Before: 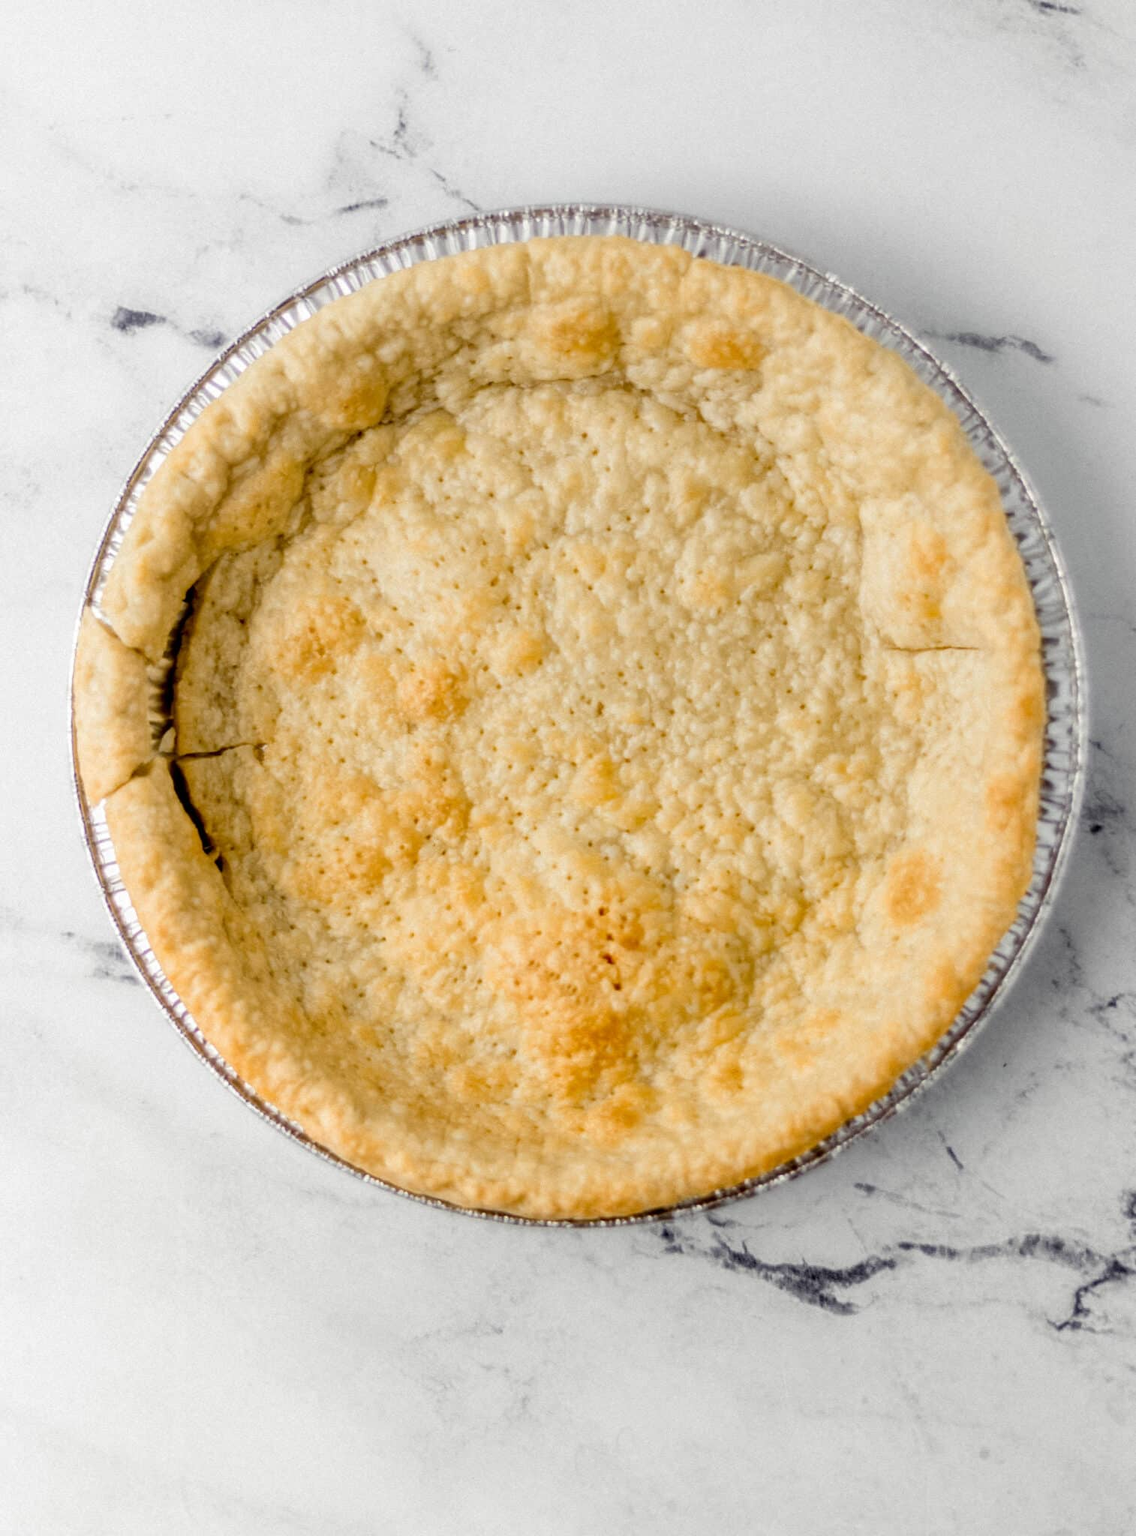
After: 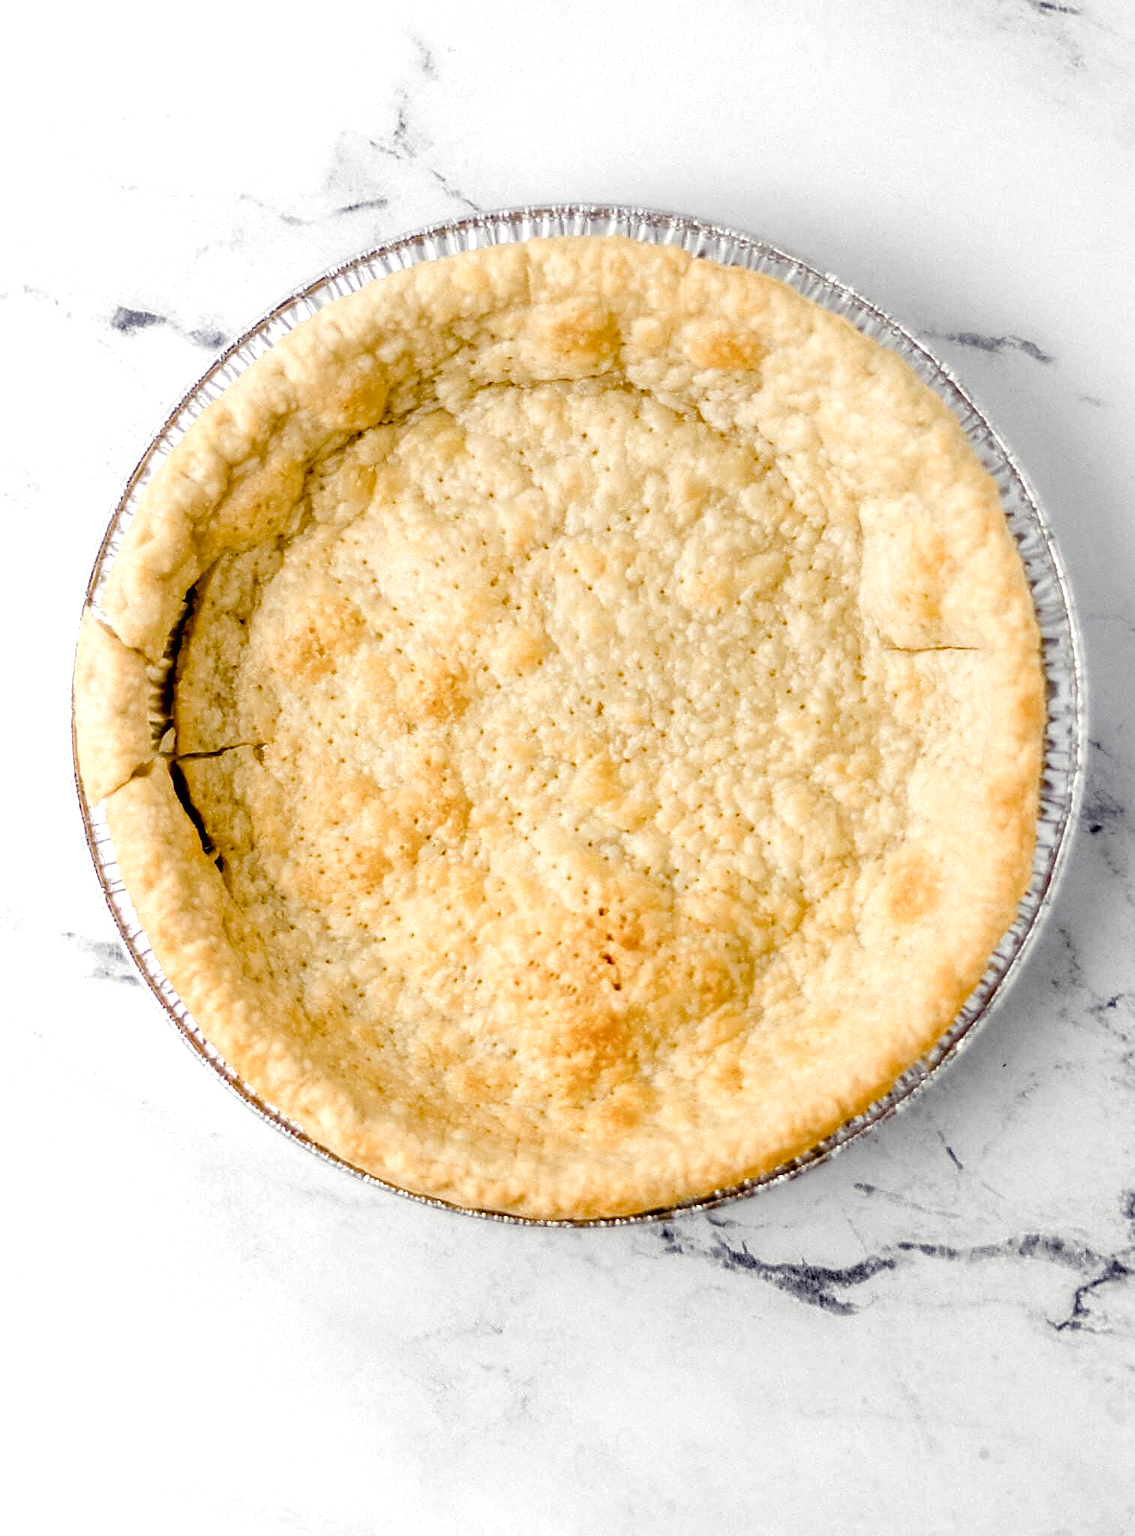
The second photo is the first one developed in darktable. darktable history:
sharpen: radius 1.4, amount 1.25, threshold 0.7
color balance rgb: perceptual saturation grading › global saturation 20%, perceptual saturation grading › highlights -50%, perceptual saturation grading › shadows 30%, perceptual brilliance grading › global brilliance 10%, perceptual brilliance grading › shadows 15%
